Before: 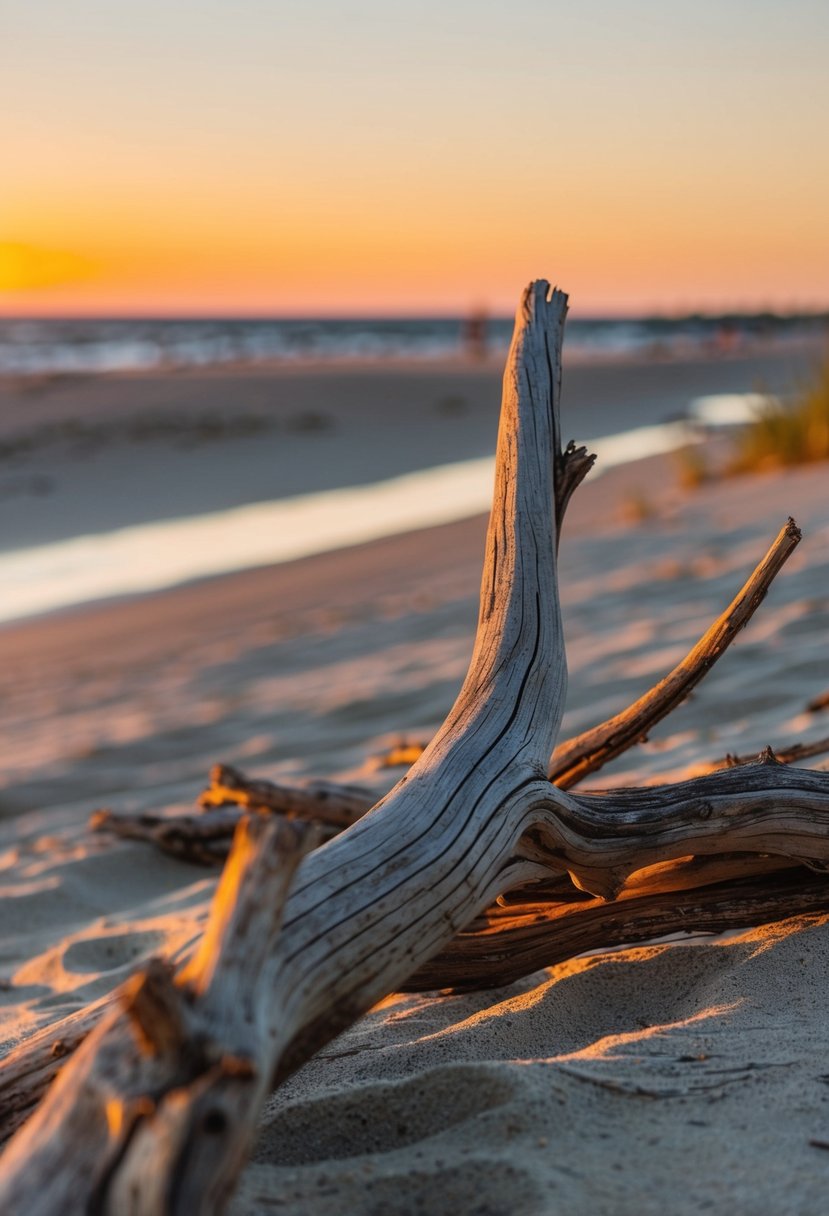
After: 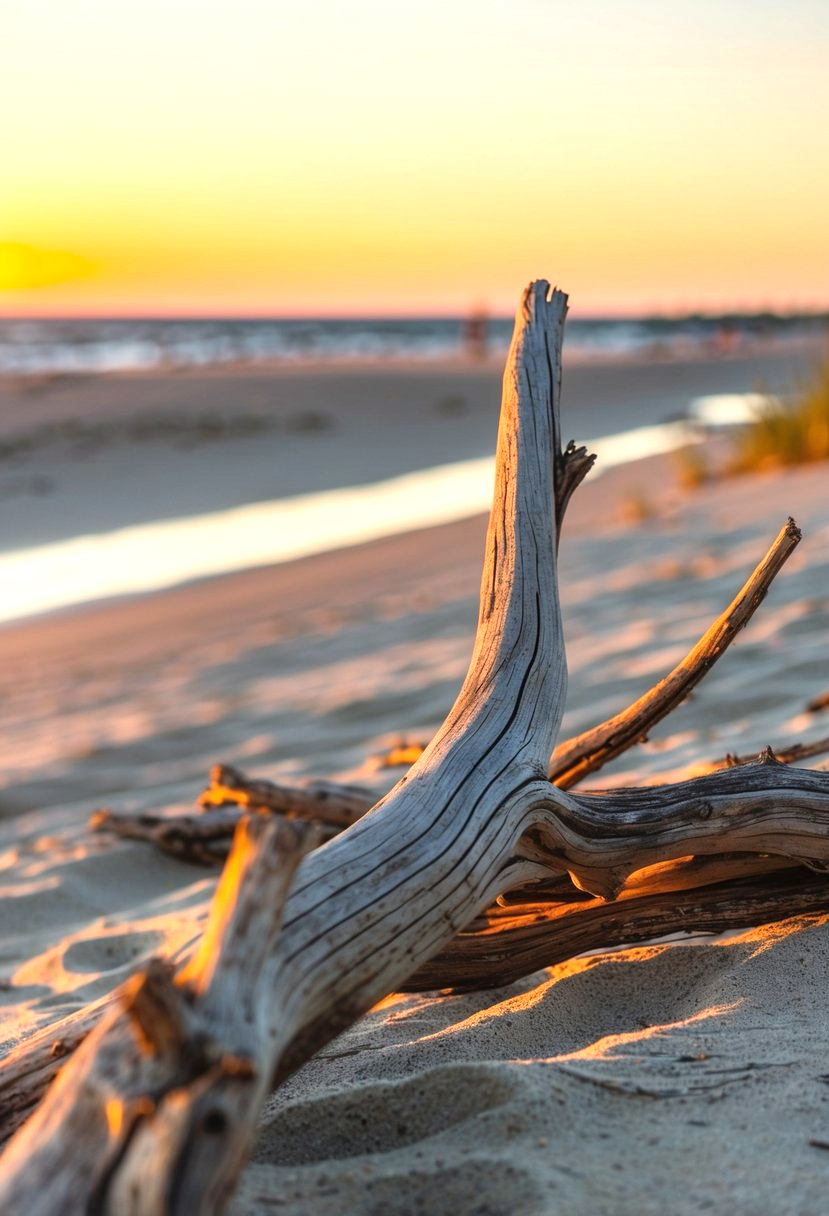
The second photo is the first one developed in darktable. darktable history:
color correction: highlights b* 3
exposure: exposure 0.74 EV, compensate highlight preservation false
